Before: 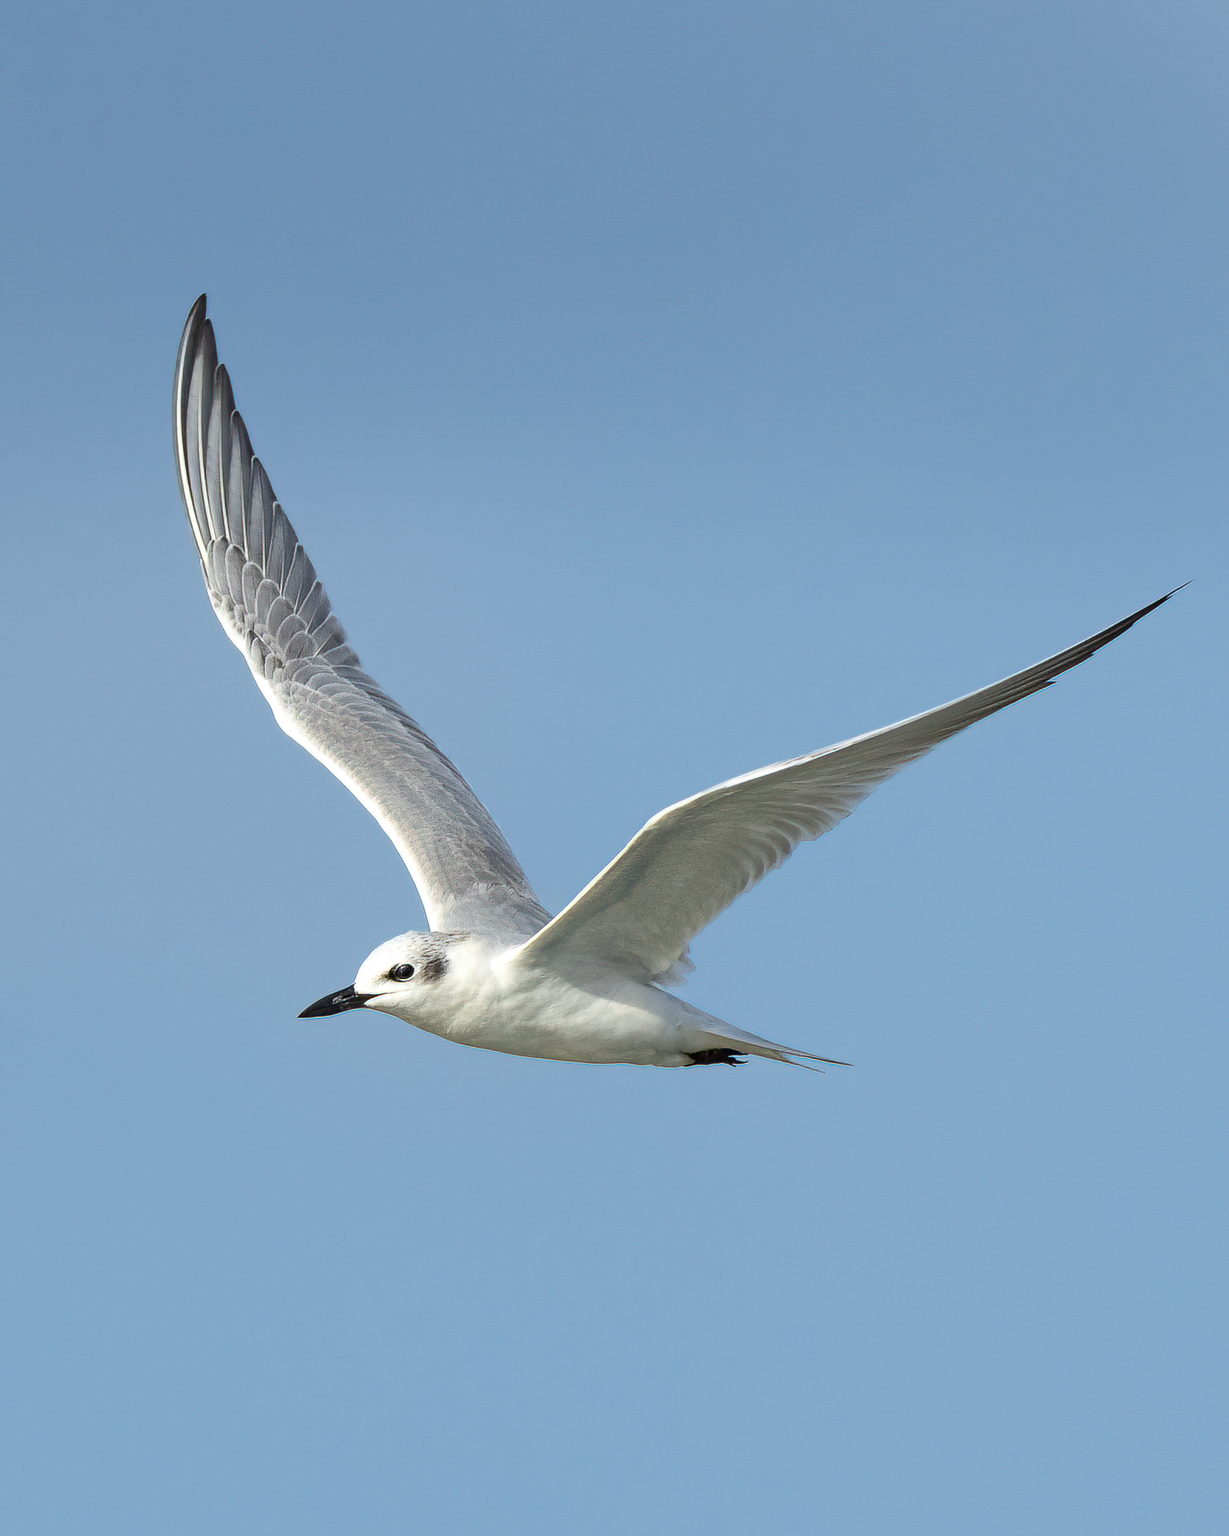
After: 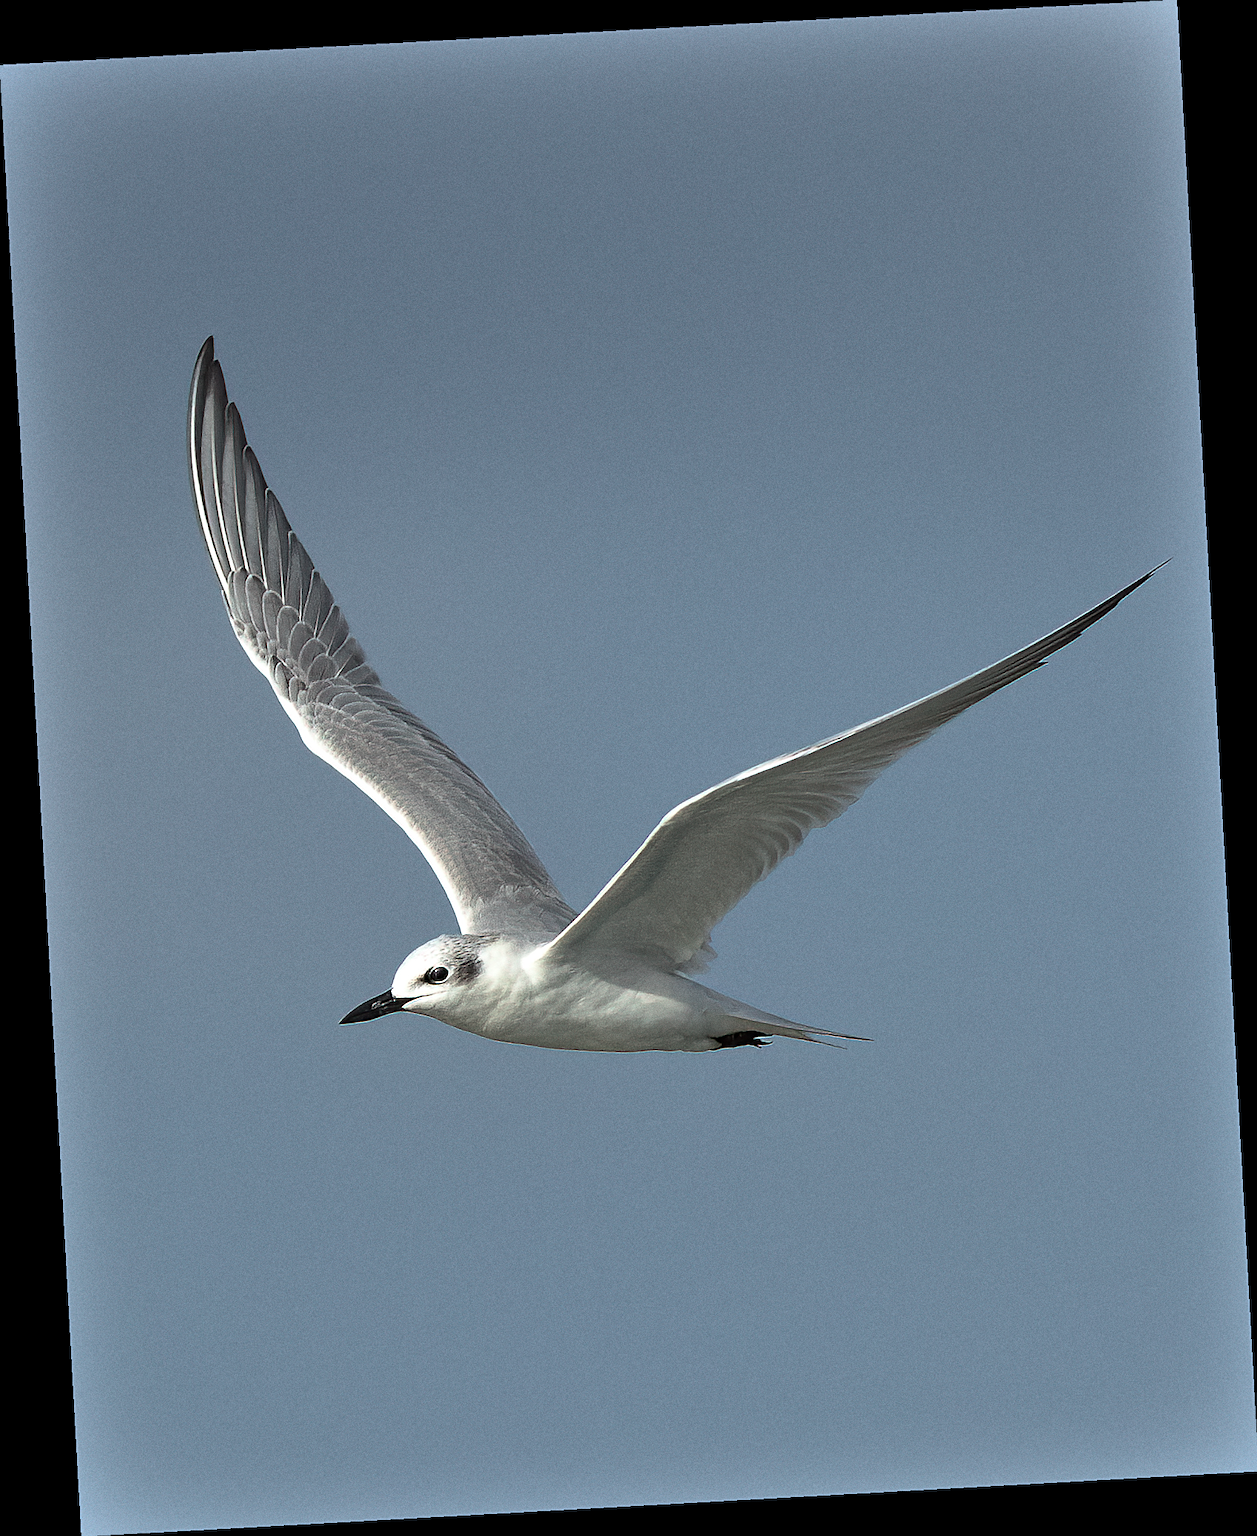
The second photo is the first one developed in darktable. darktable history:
contrast brightness saturation: saturation -0.05
sharpen: on, module defaults
grain: coarseness 0.09 ISO
base curve: curves: ch0 [(0, 0) (0.595, 0.418) (1, 1)], preserve colors none
rotate and perspective: rotation -3.18°, automatic cropping off
shadows and highlights: soften with gaussian
color contrast: blue-yellow contrast 0.62
